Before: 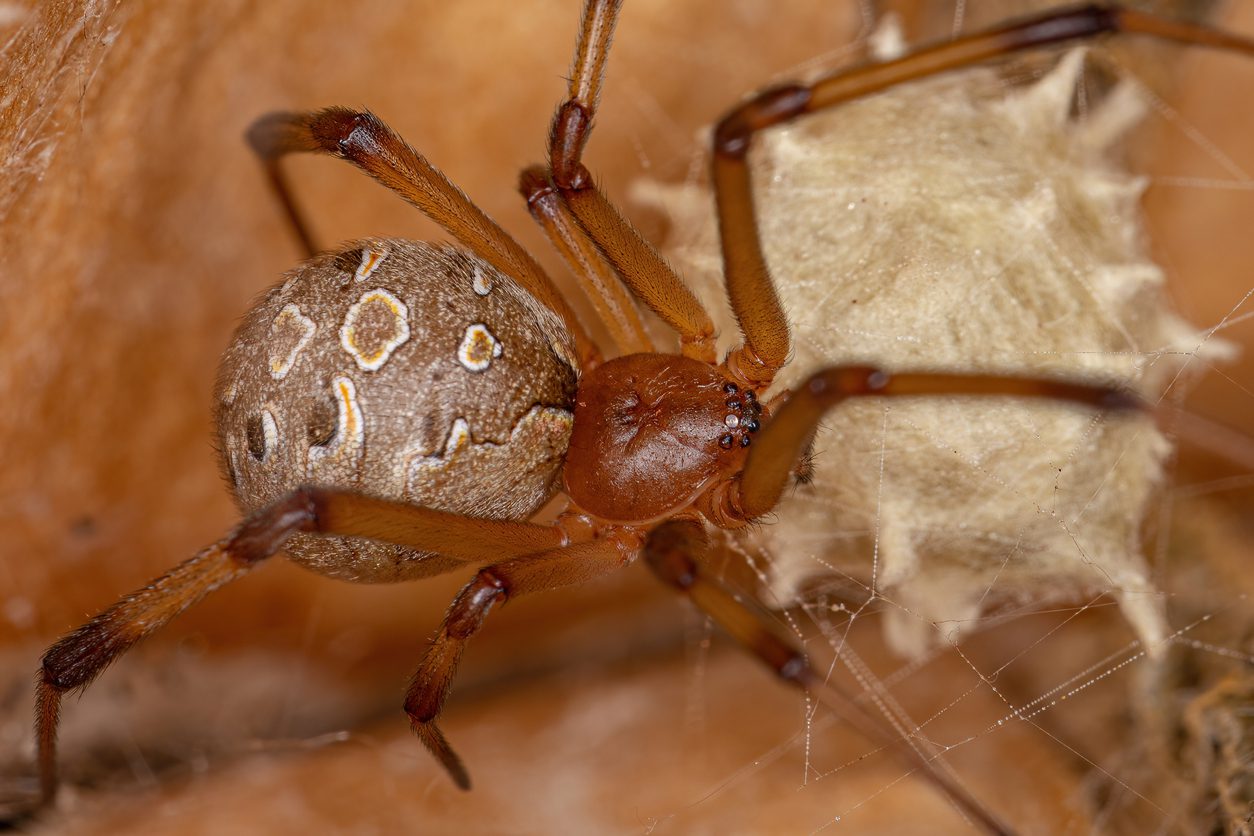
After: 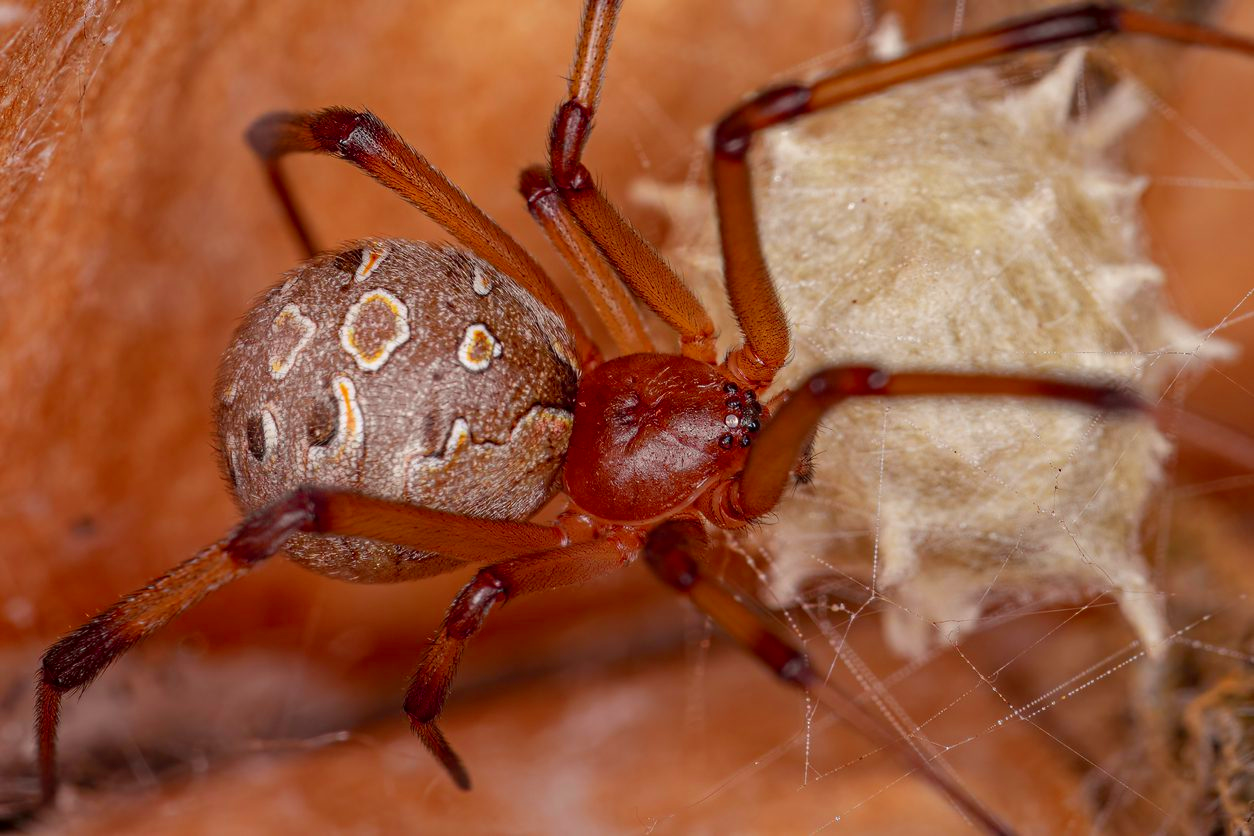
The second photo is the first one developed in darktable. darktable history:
tone curve: curves: ch0 [(0, 0) (0.059, 0.027) (0.162, 0.125) (0.304, 0.279) (0.547, 0.532) (0.828, 0.815) (1, 0.983)]; ch1 [(0, 0) (0.23, 0.166) (0.34, 0.308) (0.371, 0.337) (0.429, 0.411) (0.477, 0.462) (0.499, 0.498) (0.529, 0.537) (0.559, 0.582) (0.743, 0.798) (1, 1)]; ch2 [(0, 0) (0.431, 0.414) (0.498, 0.503) (0.524, 0.528) (0.568, 0.546) (0.6, 0.597) (0.634, 0.645) (0.728, 0.742) (1, 1)], color space Lab, independent channels, preserve colors none
